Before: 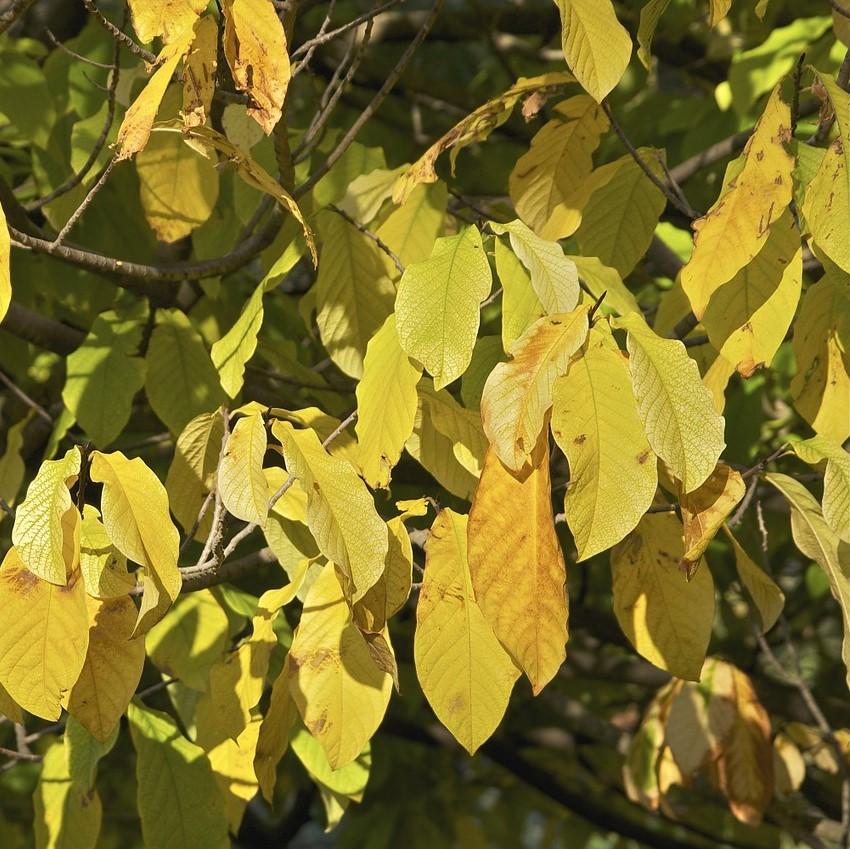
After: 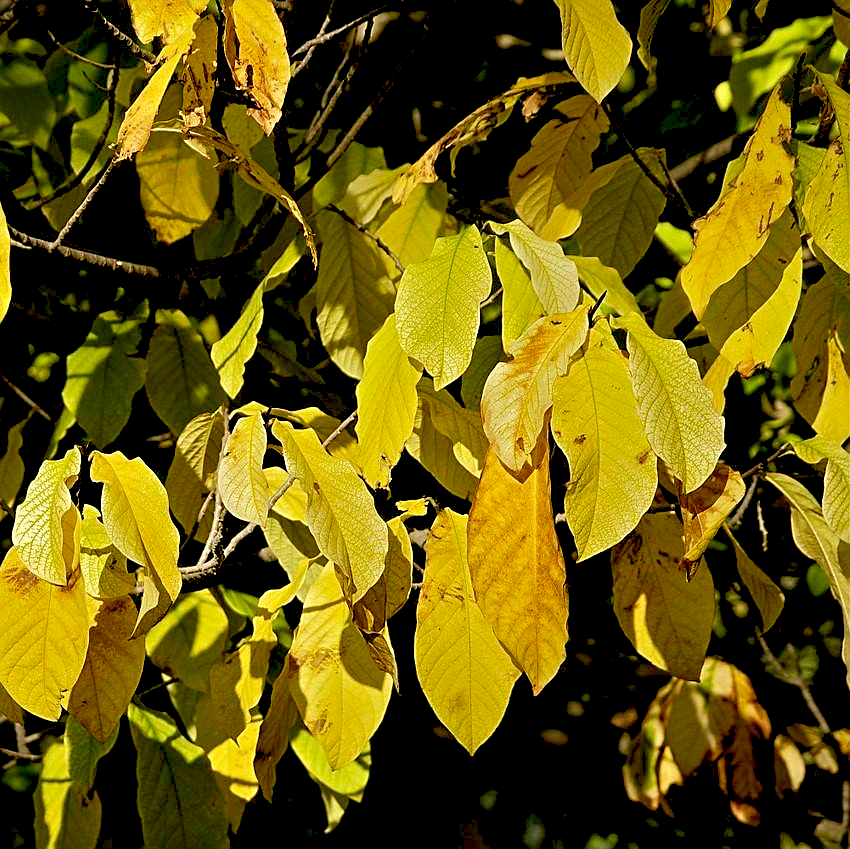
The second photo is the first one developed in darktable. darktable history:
sharpen: on, module defaults
exposure: black level correction 0.057, compensate highlight preservation false
